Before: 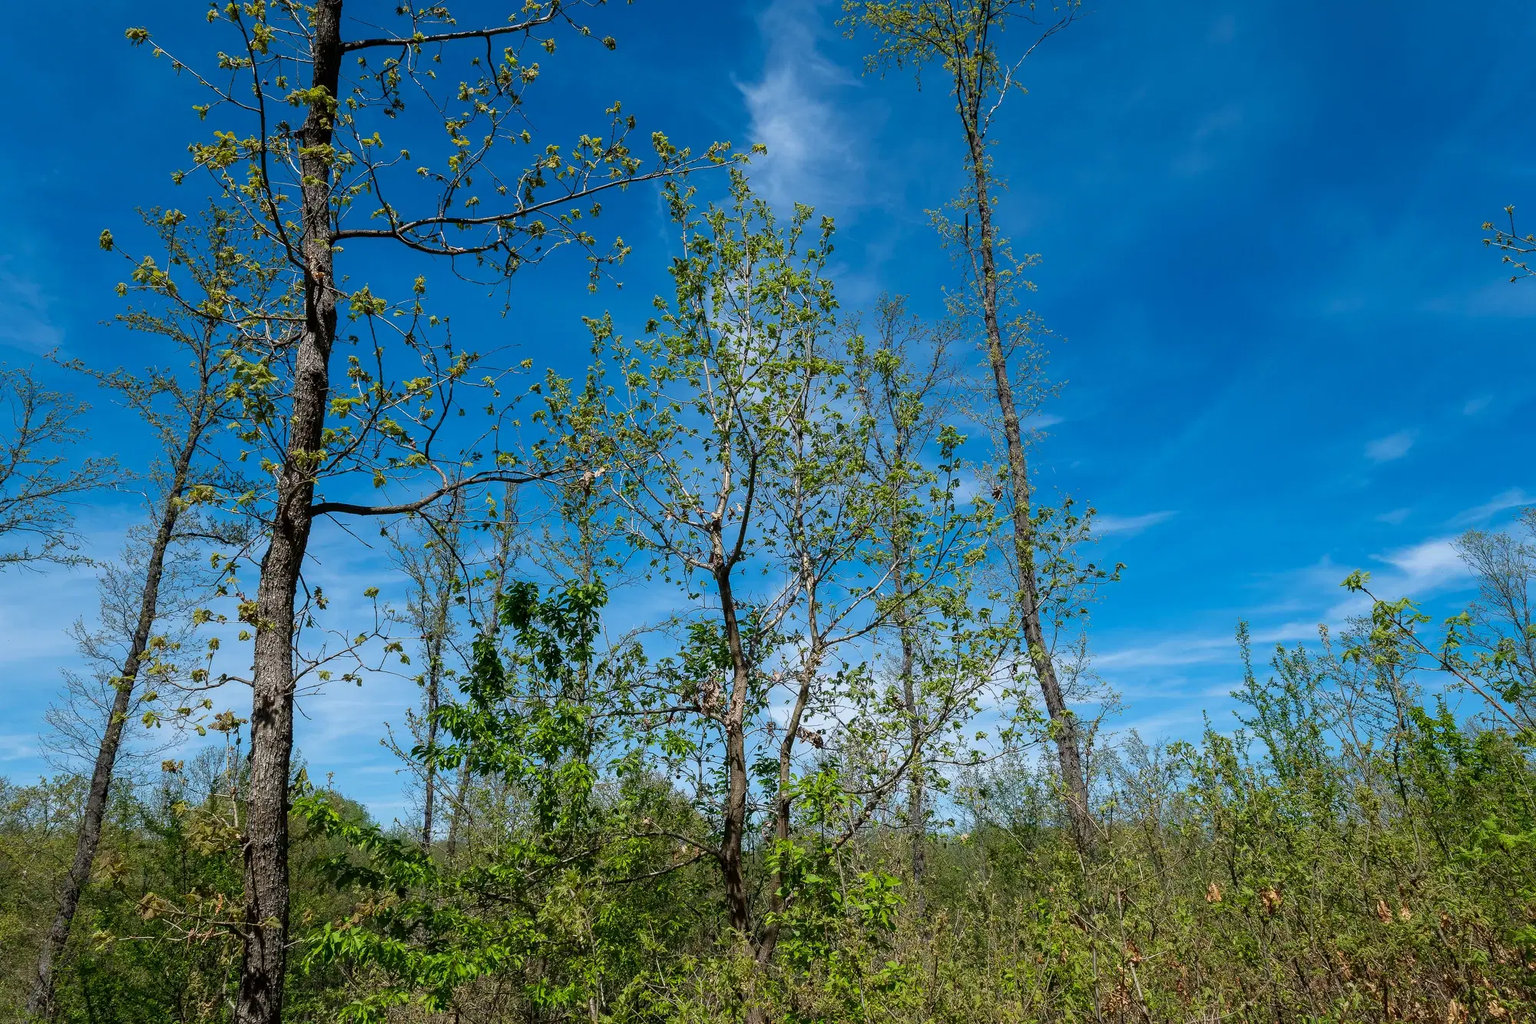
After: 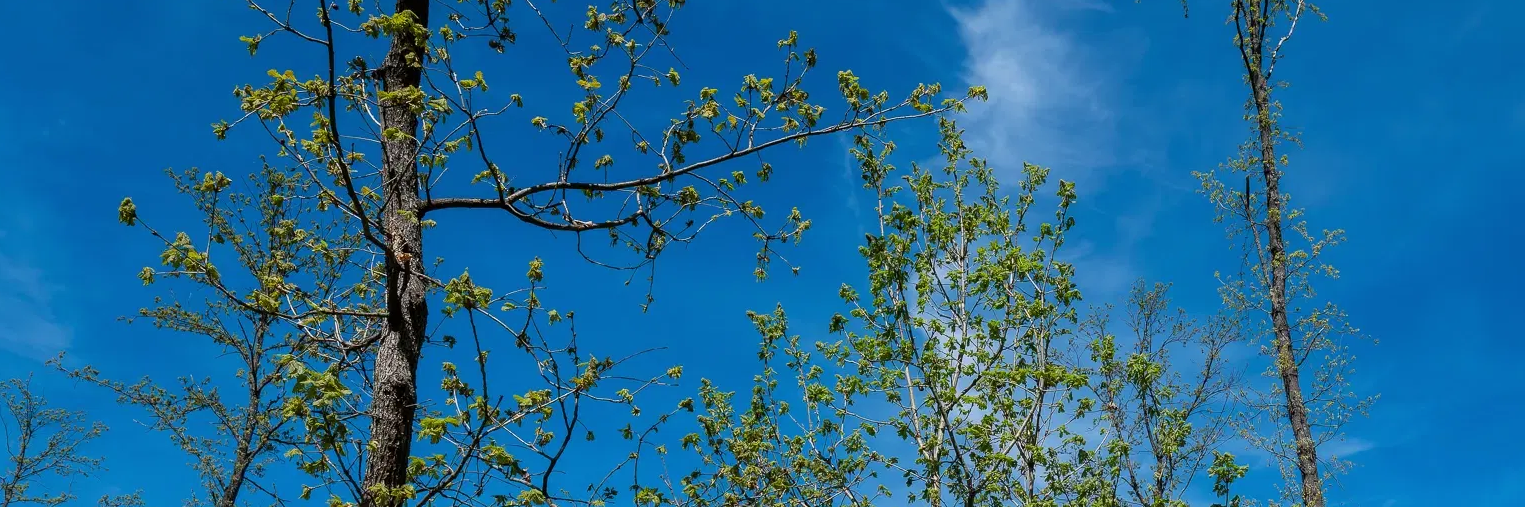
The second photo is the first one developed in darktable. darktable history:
crop: left 0.579%, top 7.627%, right 23.167%, bottom 54.275%
color balance: contrast -0.5%
